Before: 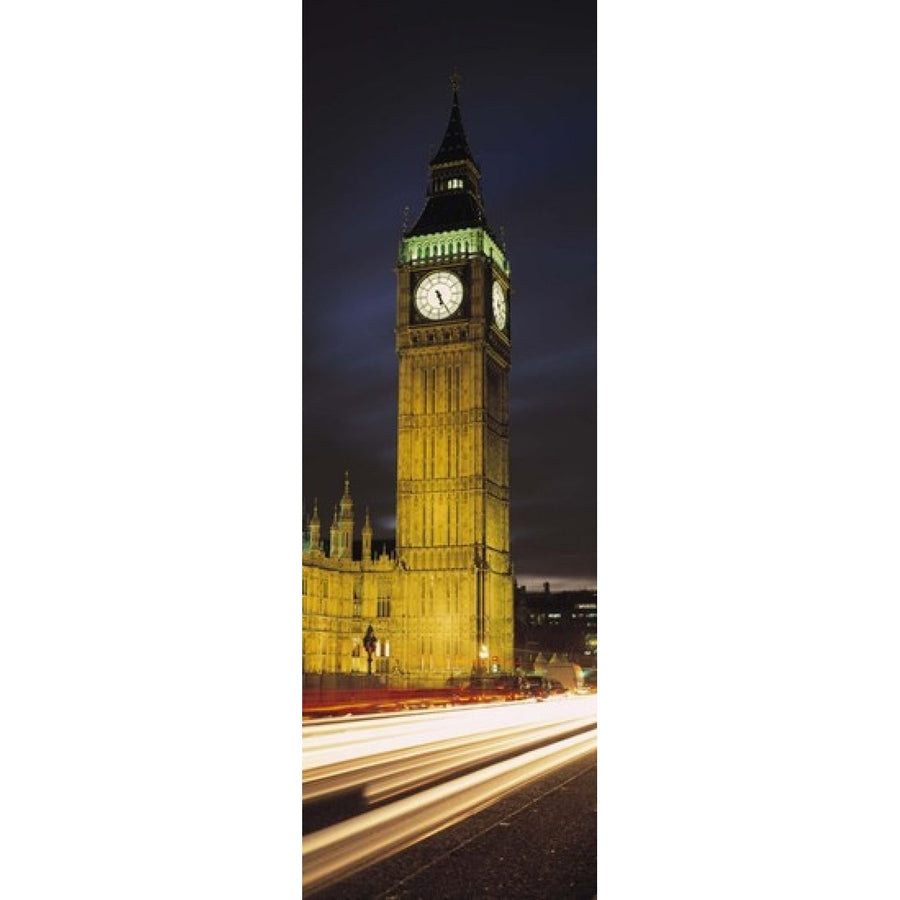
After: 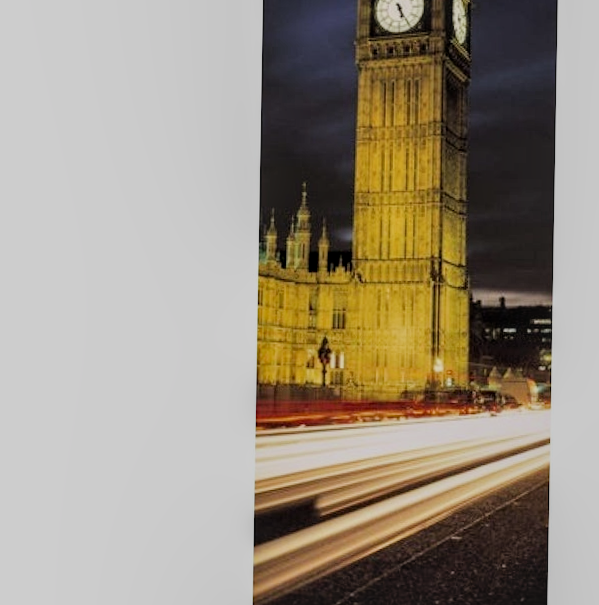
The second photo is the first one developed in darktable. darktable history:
local contrast: on, module defaults
crop and rotate: angle -0.984°, left 4%, top 31.632%, right 28.212%
filmic rgb: black relative exposure -7.19 EV, white relative exposure 5.36 EV, hardness 3.02
